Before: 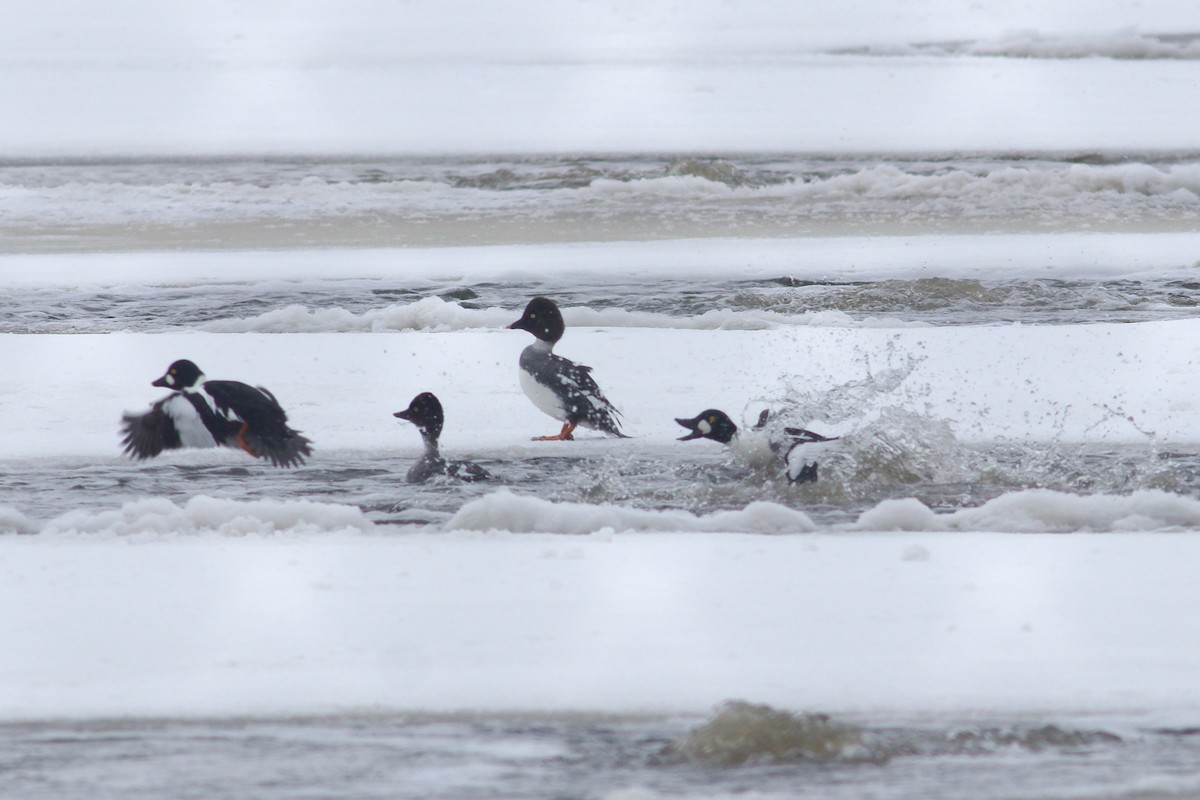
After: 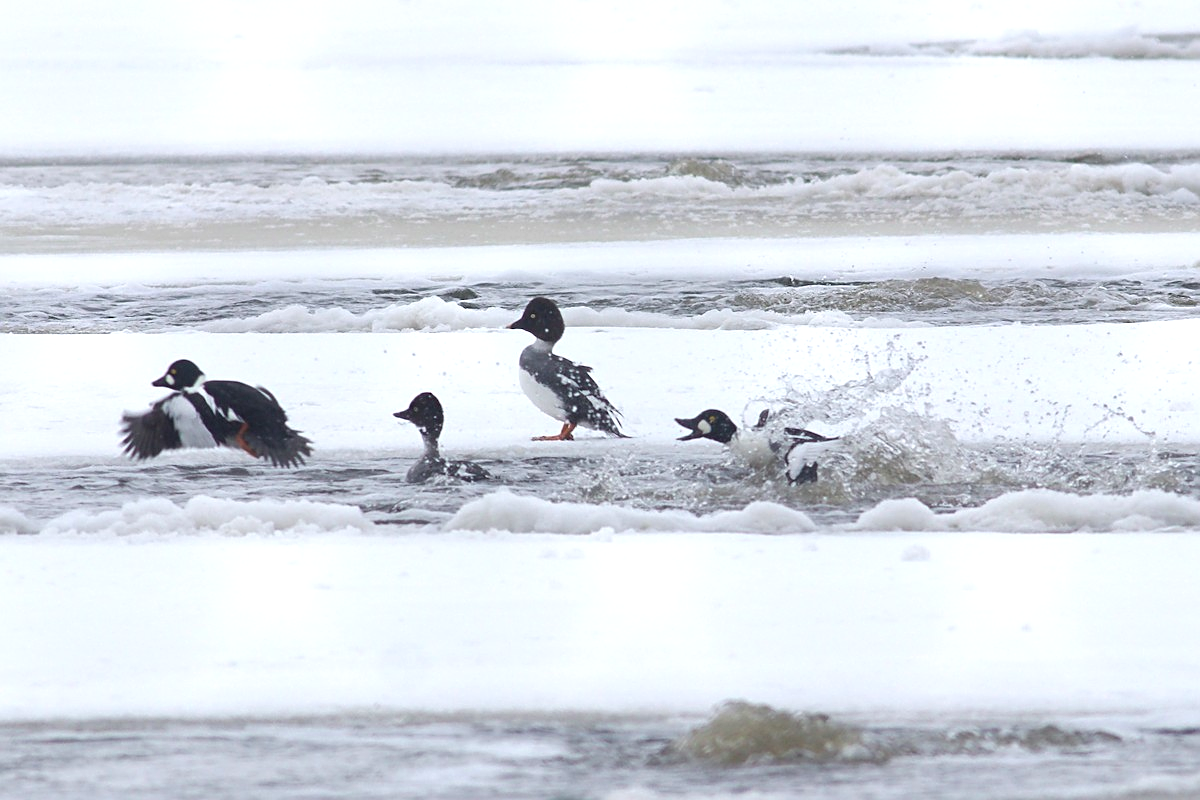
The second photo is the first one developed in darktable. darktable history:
sharpen: on, module defaults
tone equalizer: -8 EV -0.4 EV, -7 EV -0.367 EV, -6 EV -0.334 EV, -5 EV -0.229 EV, -3 EV 0.251 EV, -2 EV 0.319 EV, -1 EV 0.391 EV, +0 EV 0.43 EV
